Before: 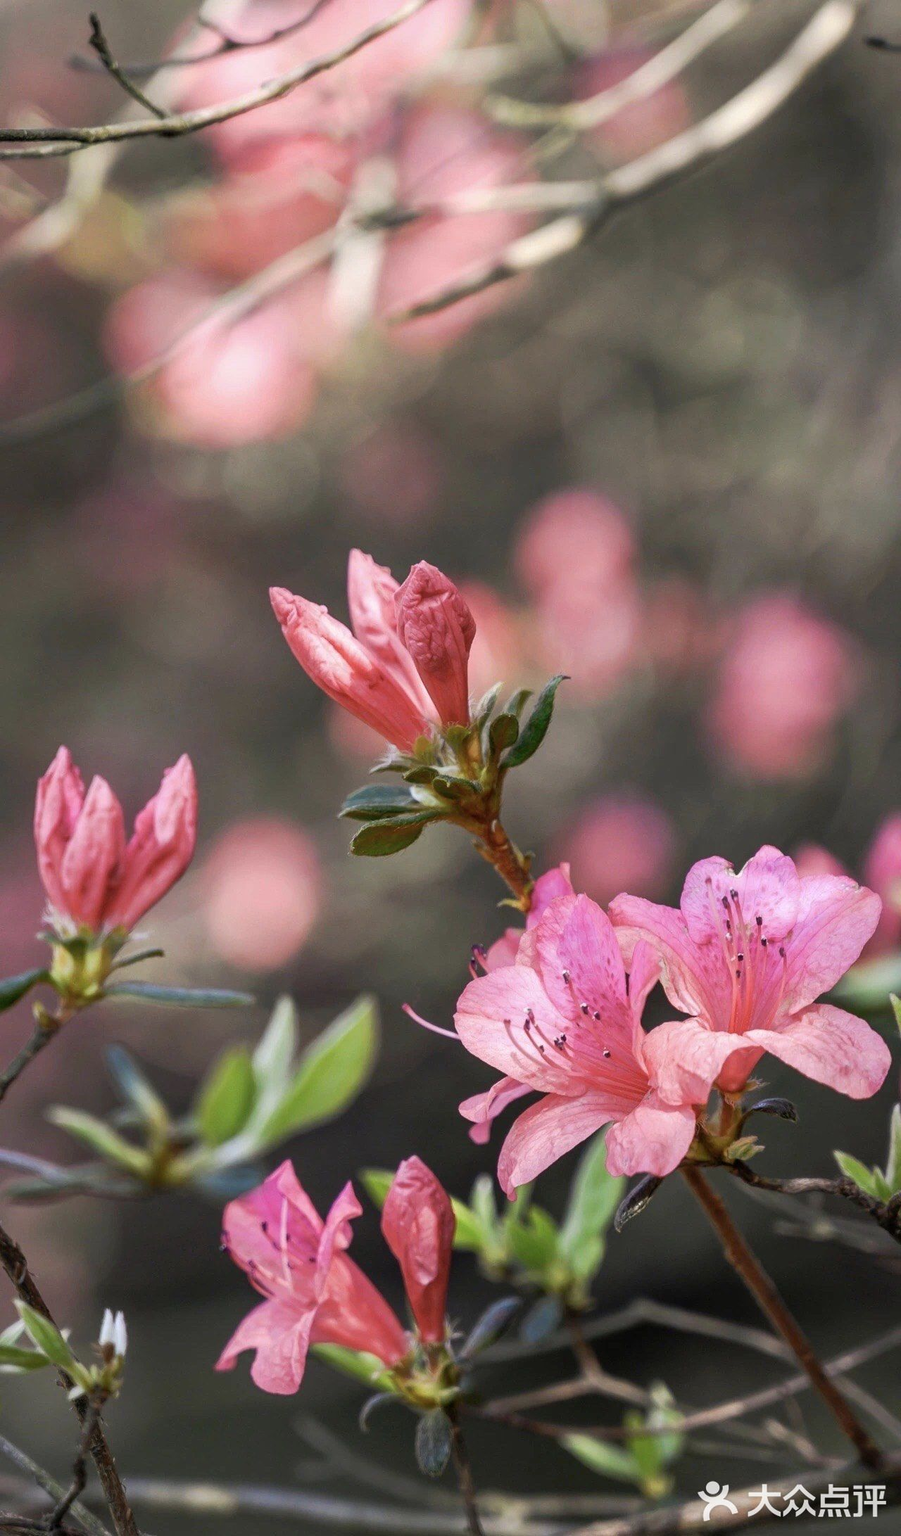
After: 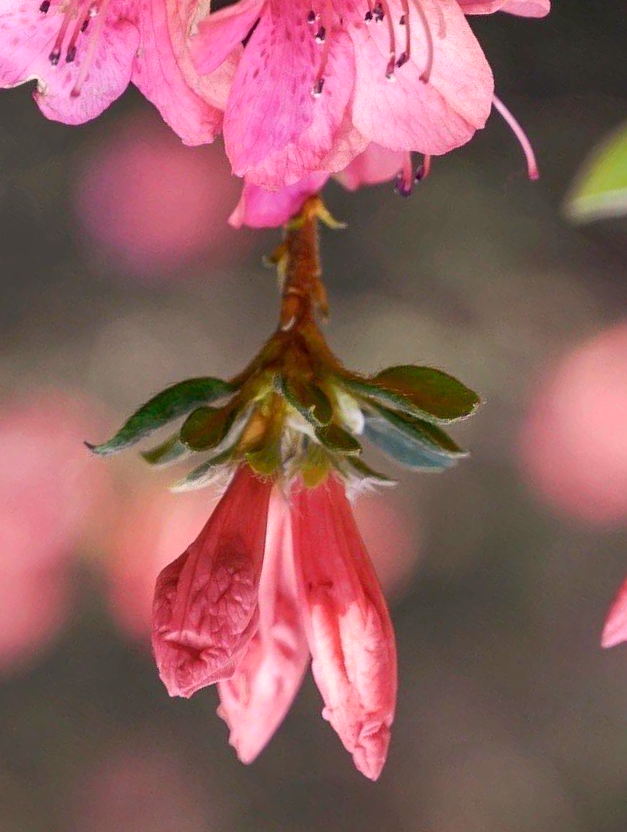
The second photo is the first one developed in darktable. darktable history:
crop and rotate: angle 147.35°, left 9.197%, top 15.635%, right 4.457%, bottom 17.158%
color correction: highlights a* 5.79, highlights b* 4.7
